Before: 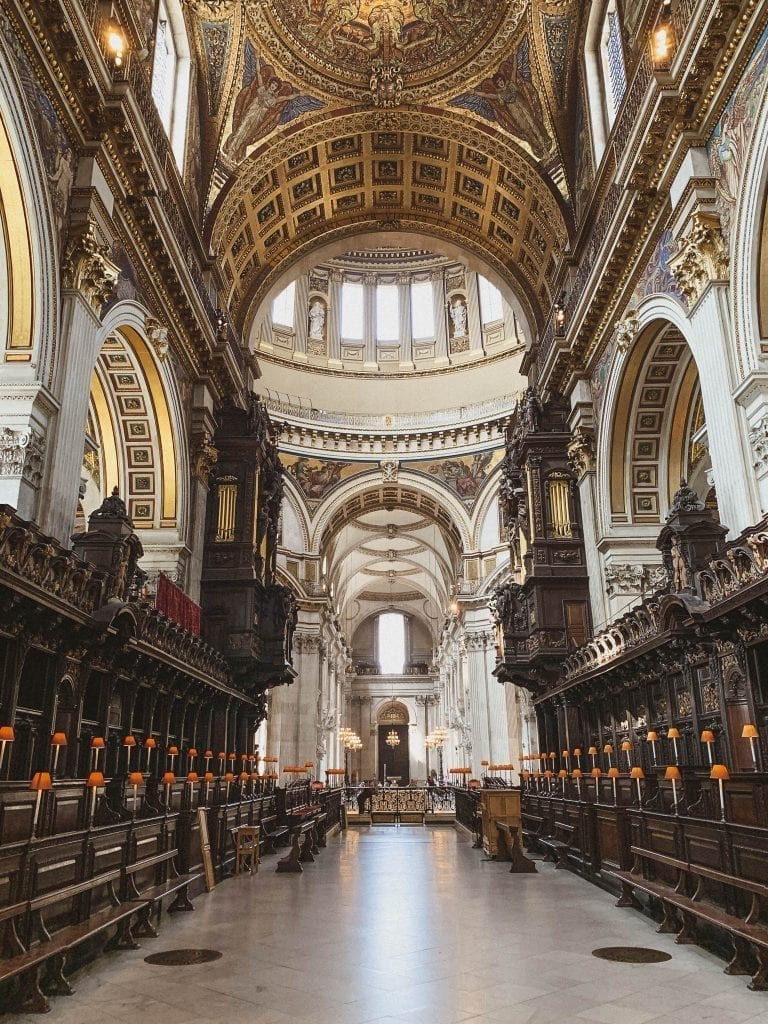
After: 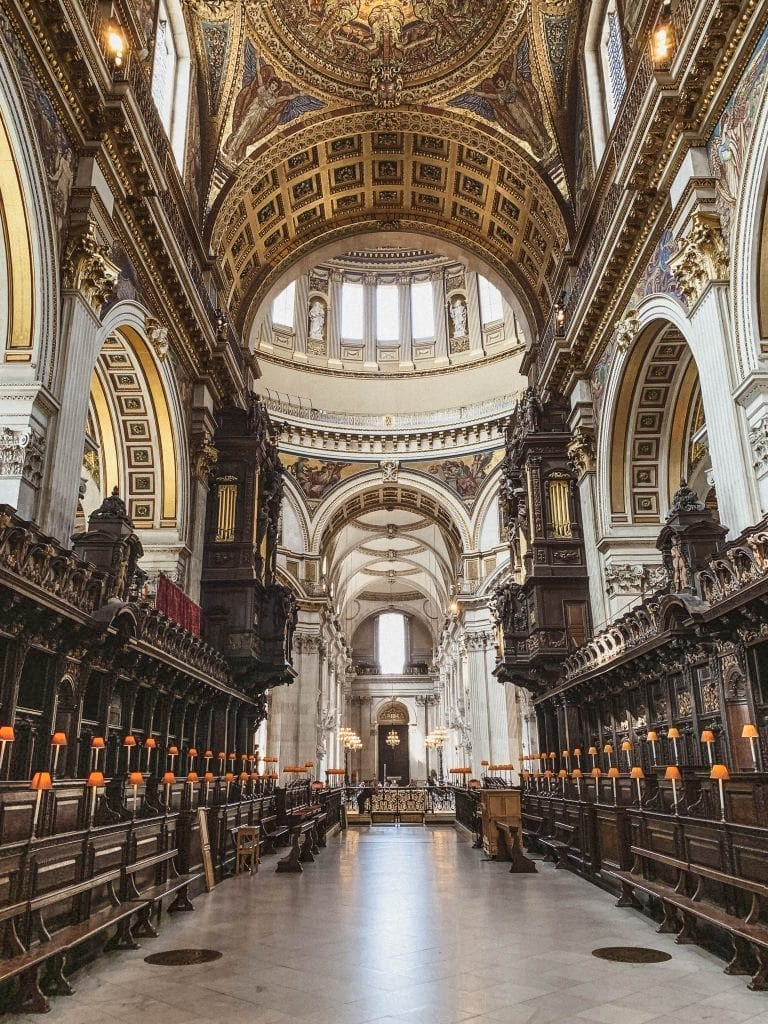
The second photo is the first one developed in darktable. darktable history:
shadows and highlights: white point adjustment 0.05, highlights color adjustment 55.9%, soften with gaussian
local contrast: on, module defaults
